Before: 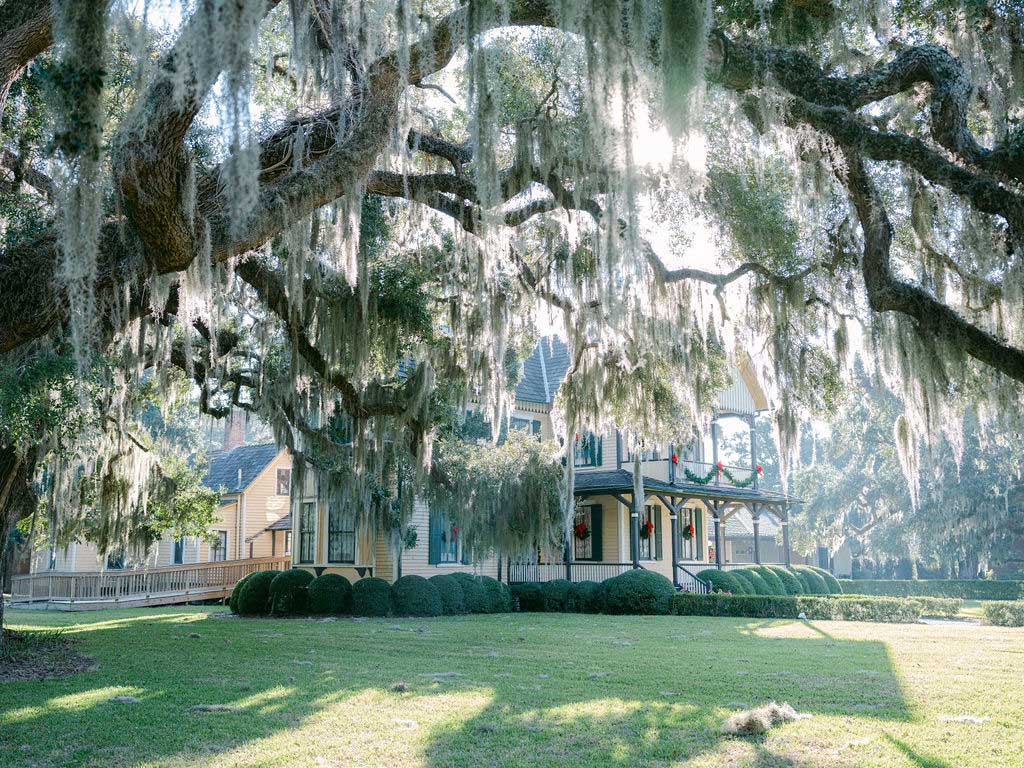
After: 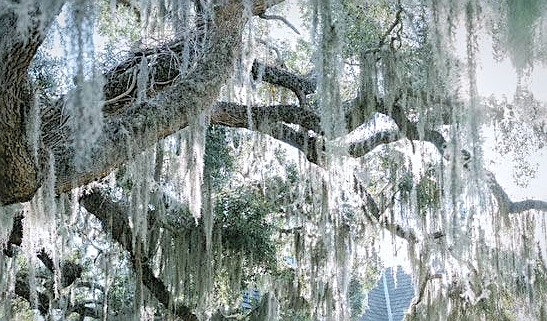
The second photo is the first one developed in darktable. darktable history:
crop: left 15.331%, top 9.059%, right 31.193%, bottom 49.141%
color calibration: gray › normalize channels true, x 0.354, y 0.367, temperature 4693.8 K, gamut compression 0.014
color balance rgb: linear chroma grading › global chroma 15.584%, perceptual saturation grading › global saturation 30.503%, global vibrance 9.637%
contrast brightness saturation: brightness 0.181, saturation -0.501
shadows and highlights: shadows 52.05, highlights -28.43, soften with gaussian
sharpen: on, module defaults
vignetting: brightness -0.248, saturation 0.133, center (-0.034, 0.155), automatic ratio true, unbound false
